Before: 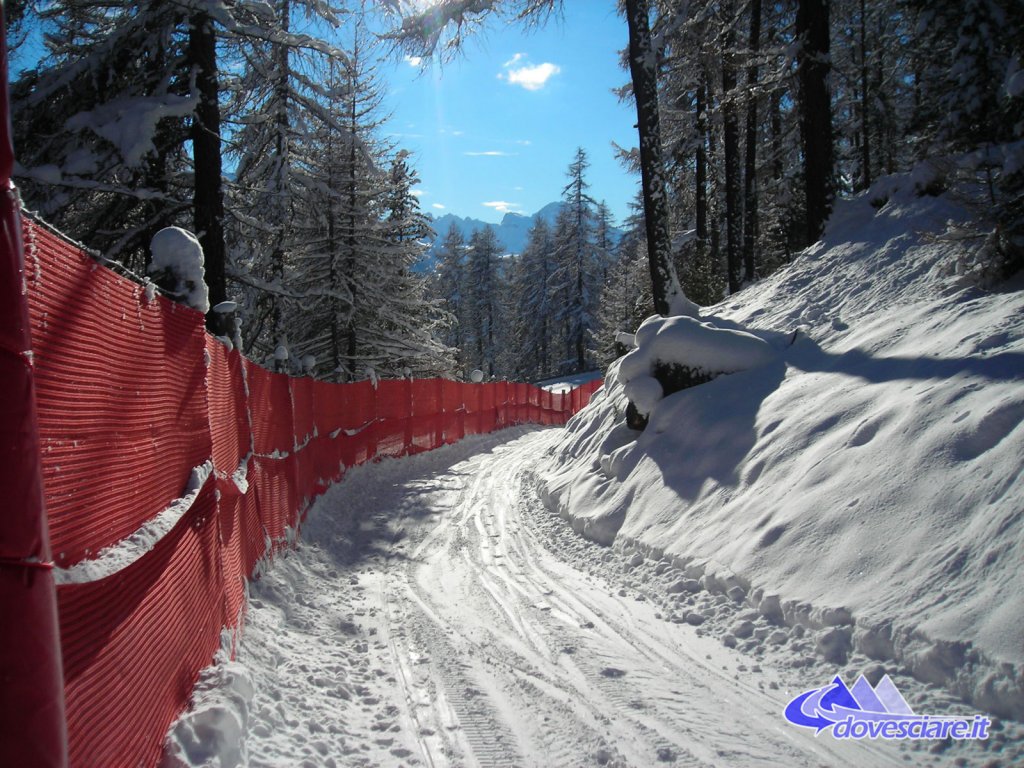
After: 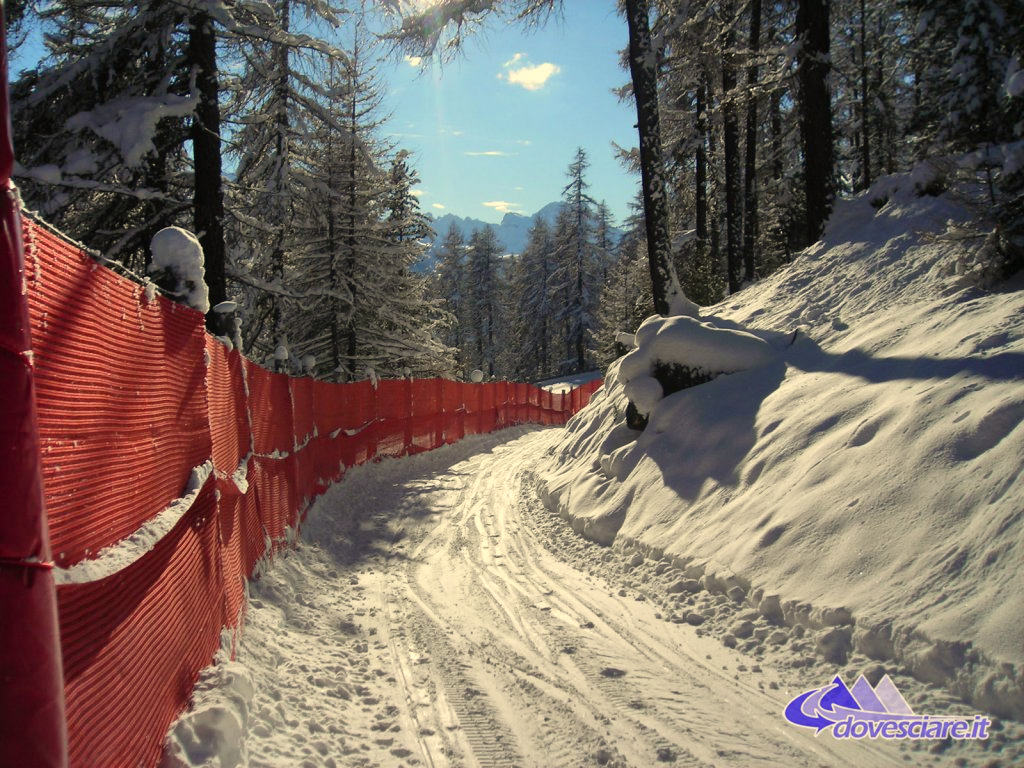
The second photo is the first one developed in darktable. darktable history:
color correction: highlights a* 2.72, highlights b* 22.8
shadows and highlights: radius 133.83, soften with gaussian
